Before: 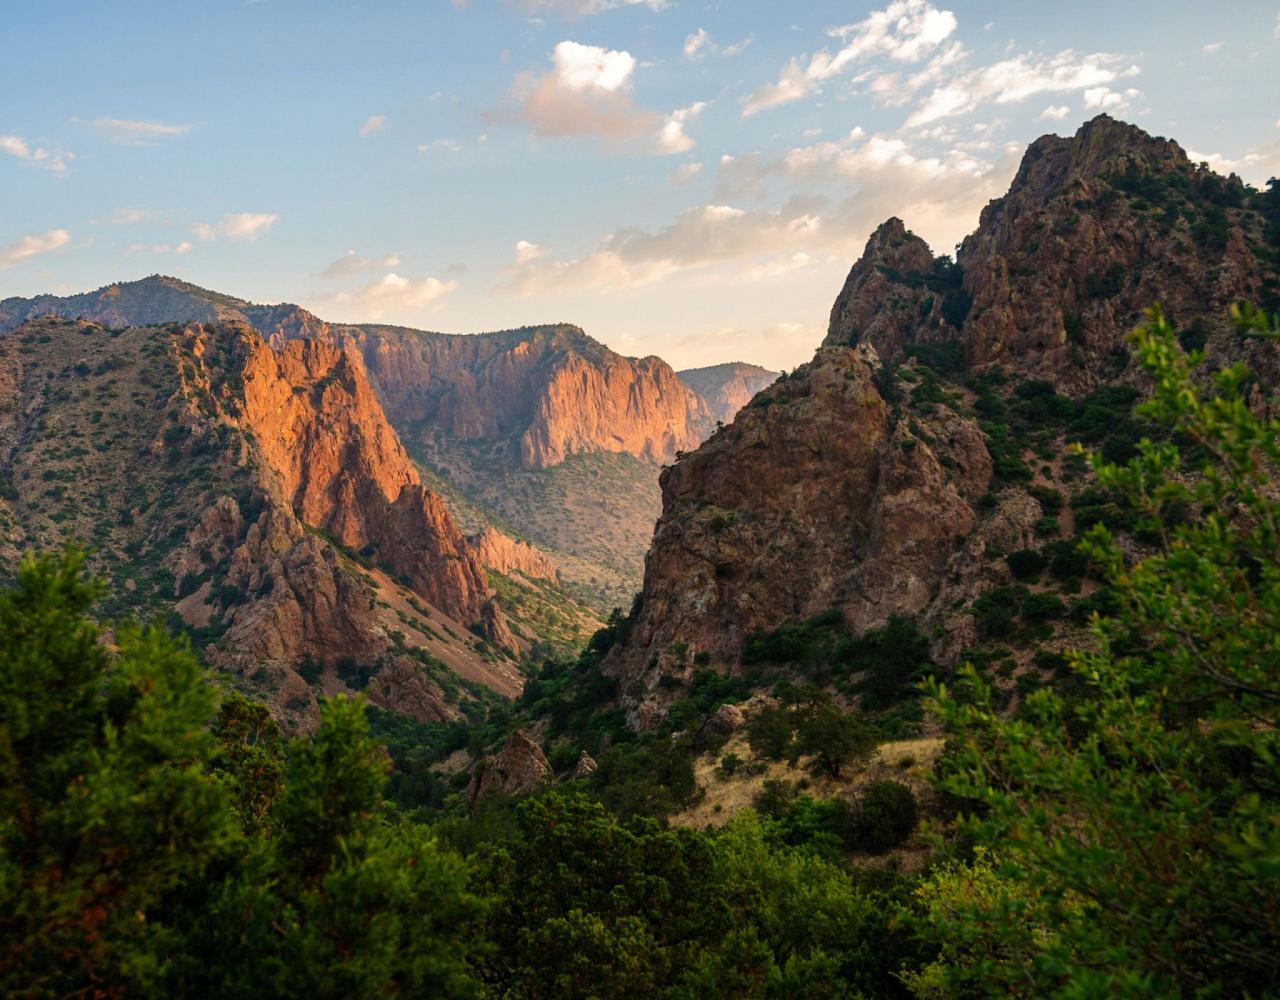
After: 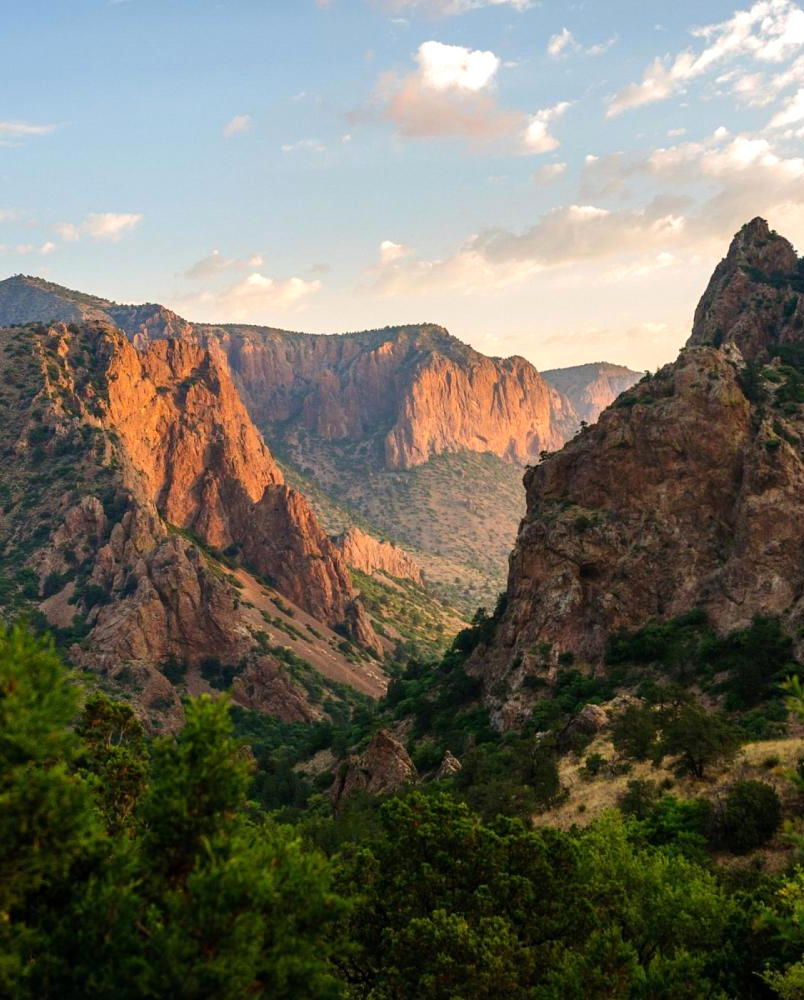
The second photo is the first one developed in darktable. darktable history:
crop: left 10.644%, right 26.528%
exposure: exposure 0.161 EV, compensate highlight preservation false
